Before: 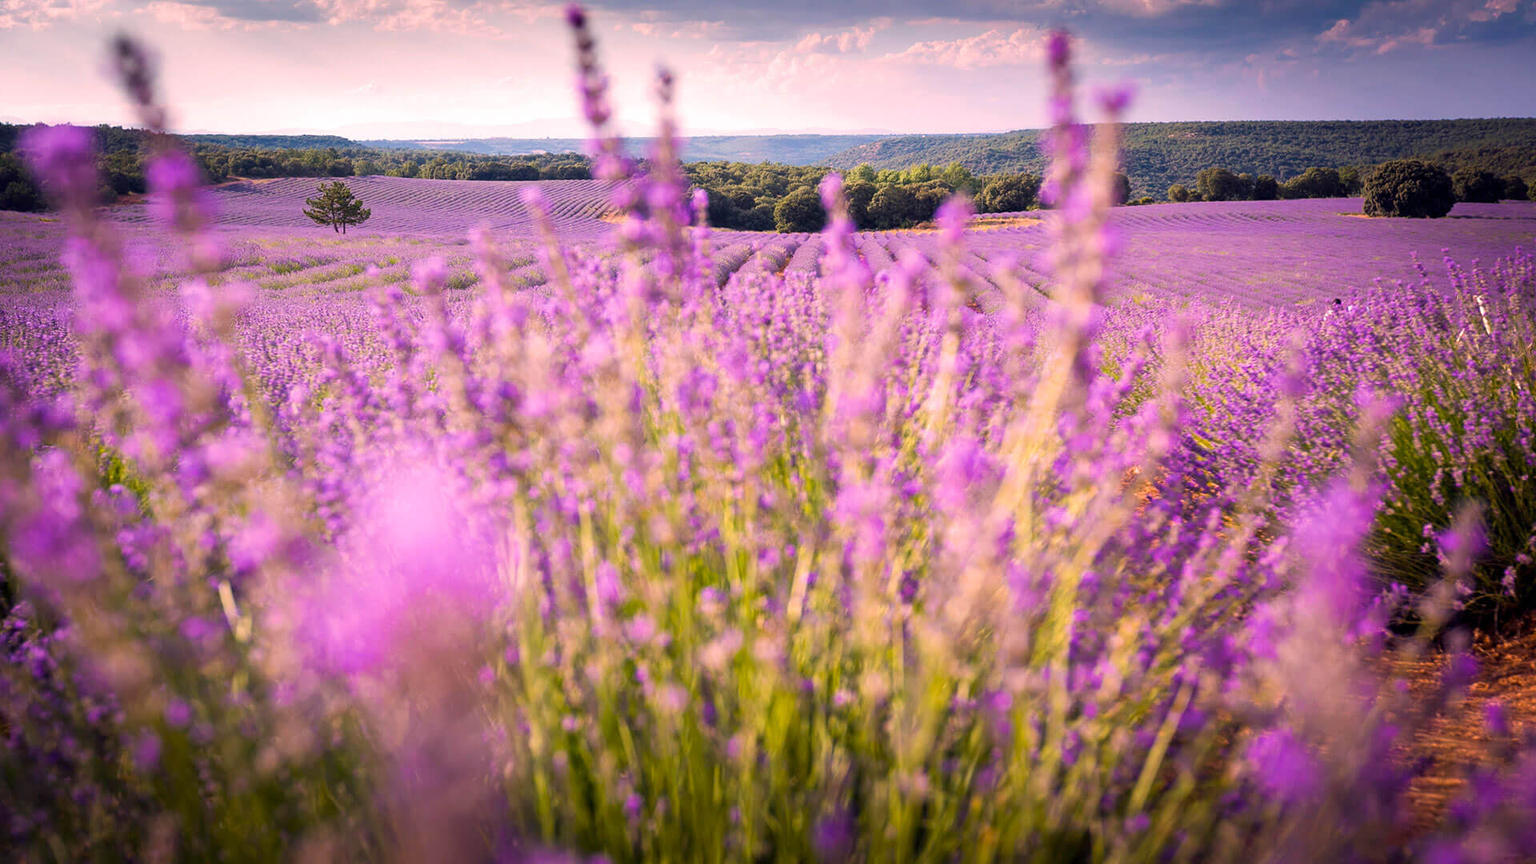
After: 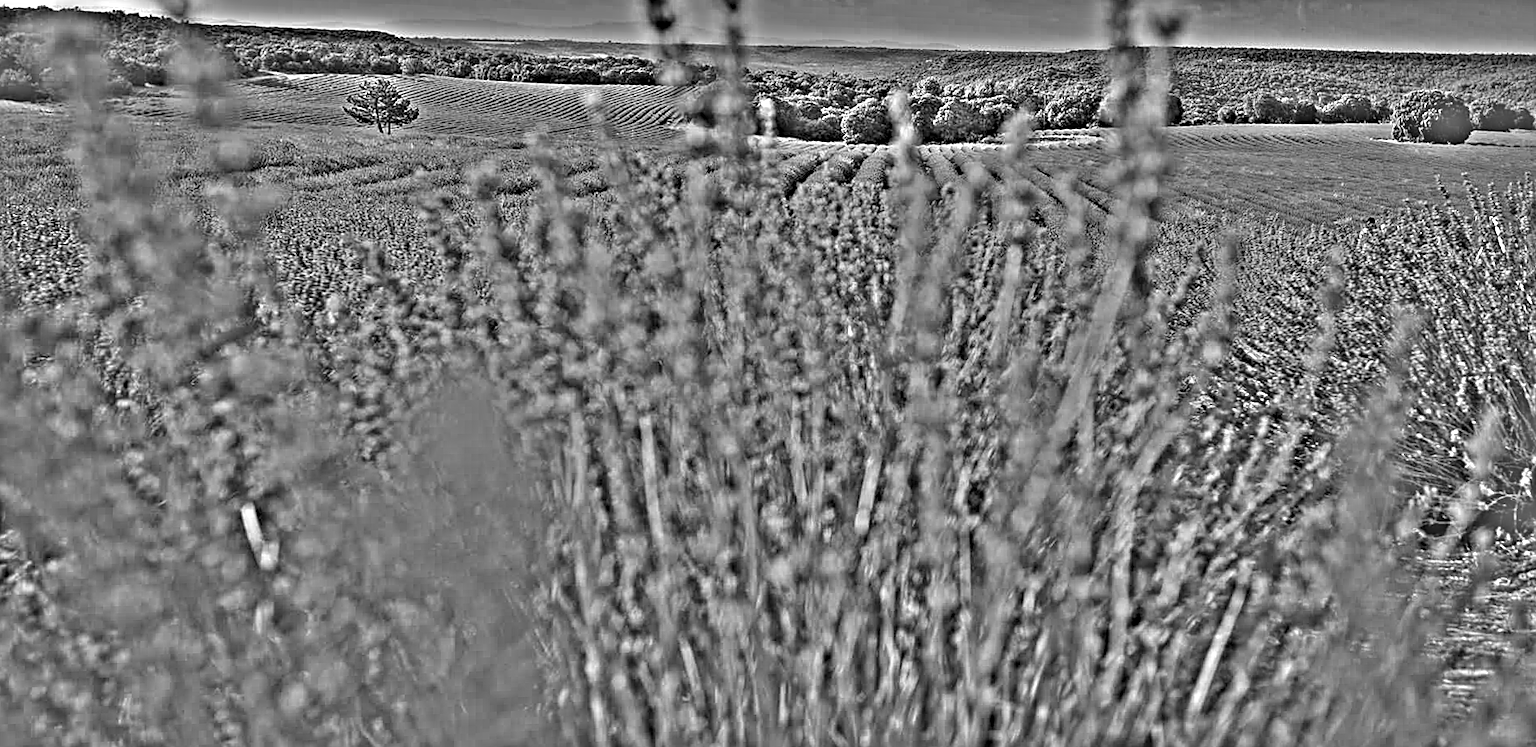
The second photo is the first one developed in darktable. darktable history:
highpass: on, module defaults
rotate and perspective: rotation -0.013°, lens shift (vertical) -0.027, lens shift (horizontal) 0.178, crop left 0.016, crop right 0.989, crop top 0.082, crop bottom 0.918
crop and rotate: top 6.25%
local contrast: detail 130%
sharpen: on, module defaults
